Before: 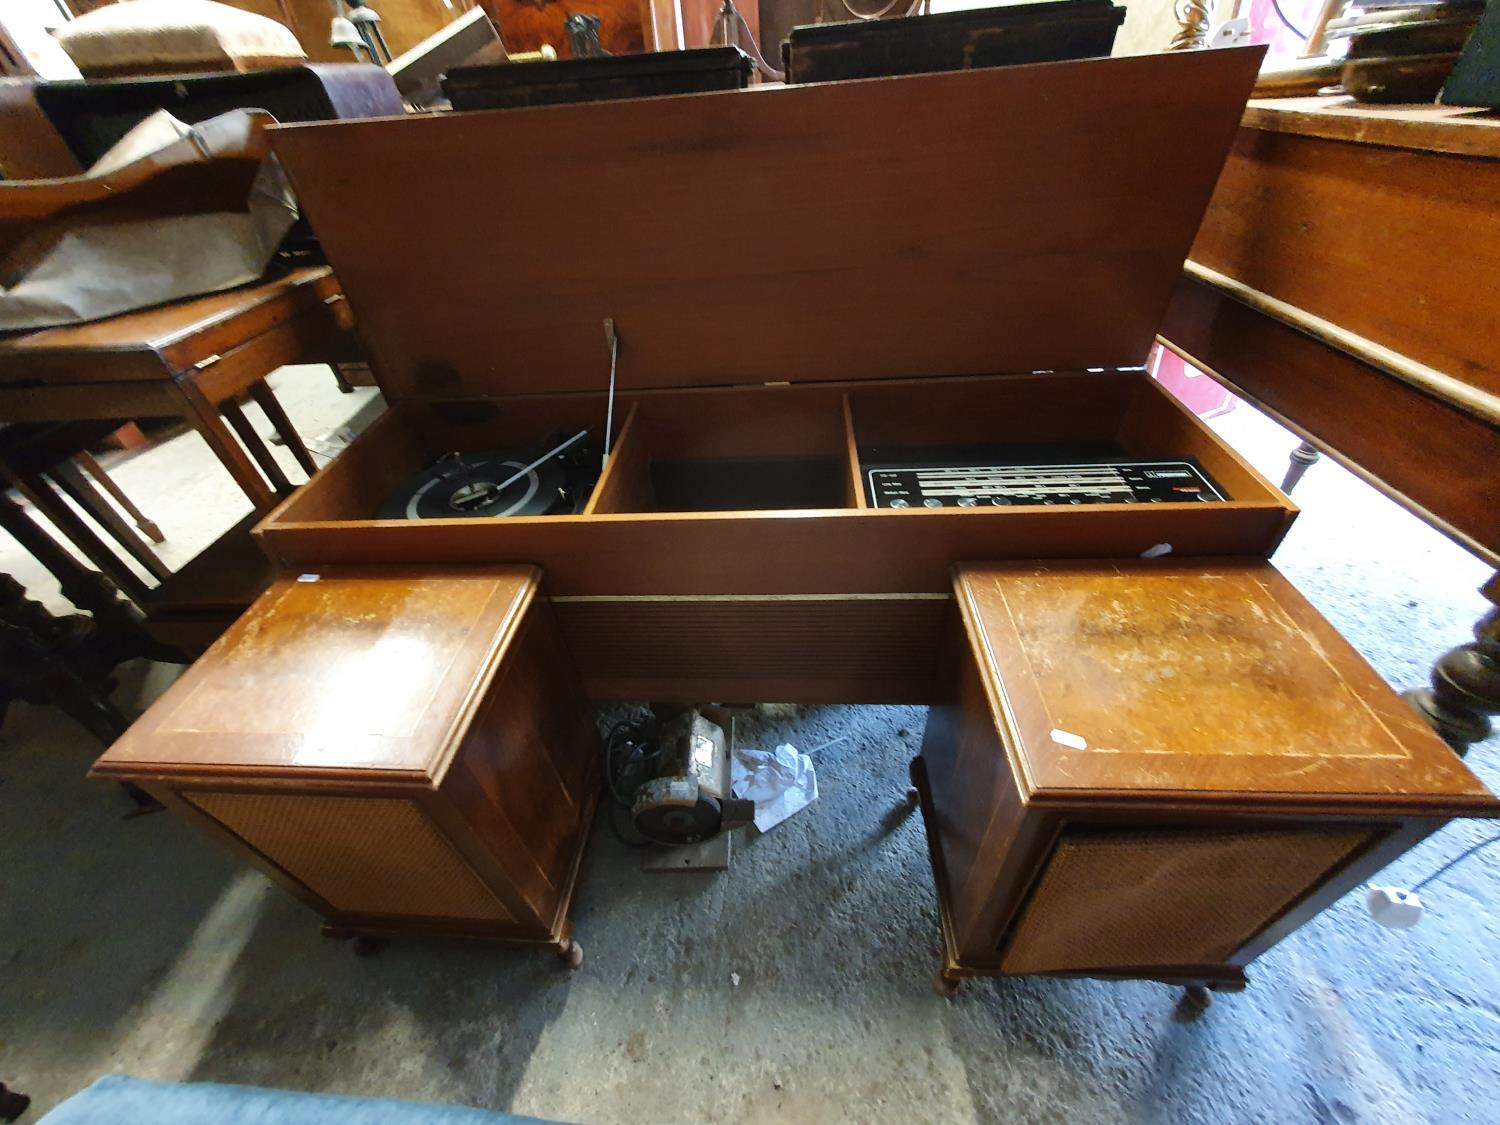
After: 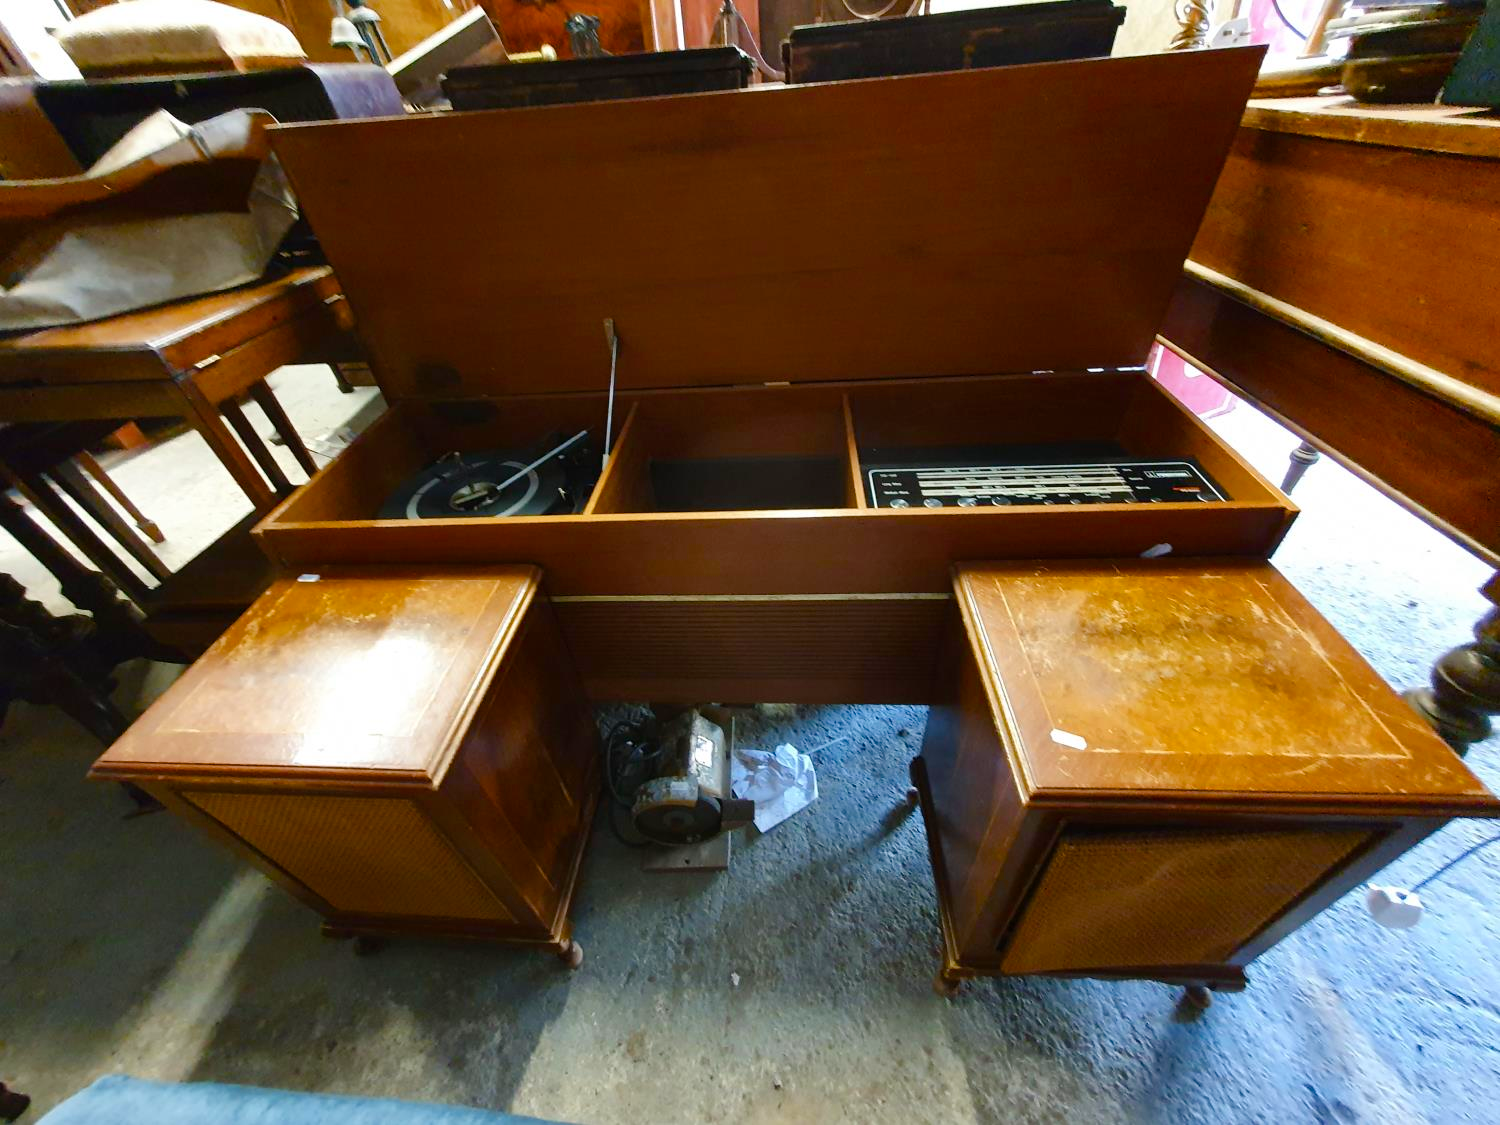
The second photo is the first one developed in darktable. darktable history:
color balance rgb: perceptual saturation grading › global saturation 24.923%, perceptual saturation grading › highlights -27.625%, perceptual saturation grading › shadows 33.086%, global vibrance 20%
